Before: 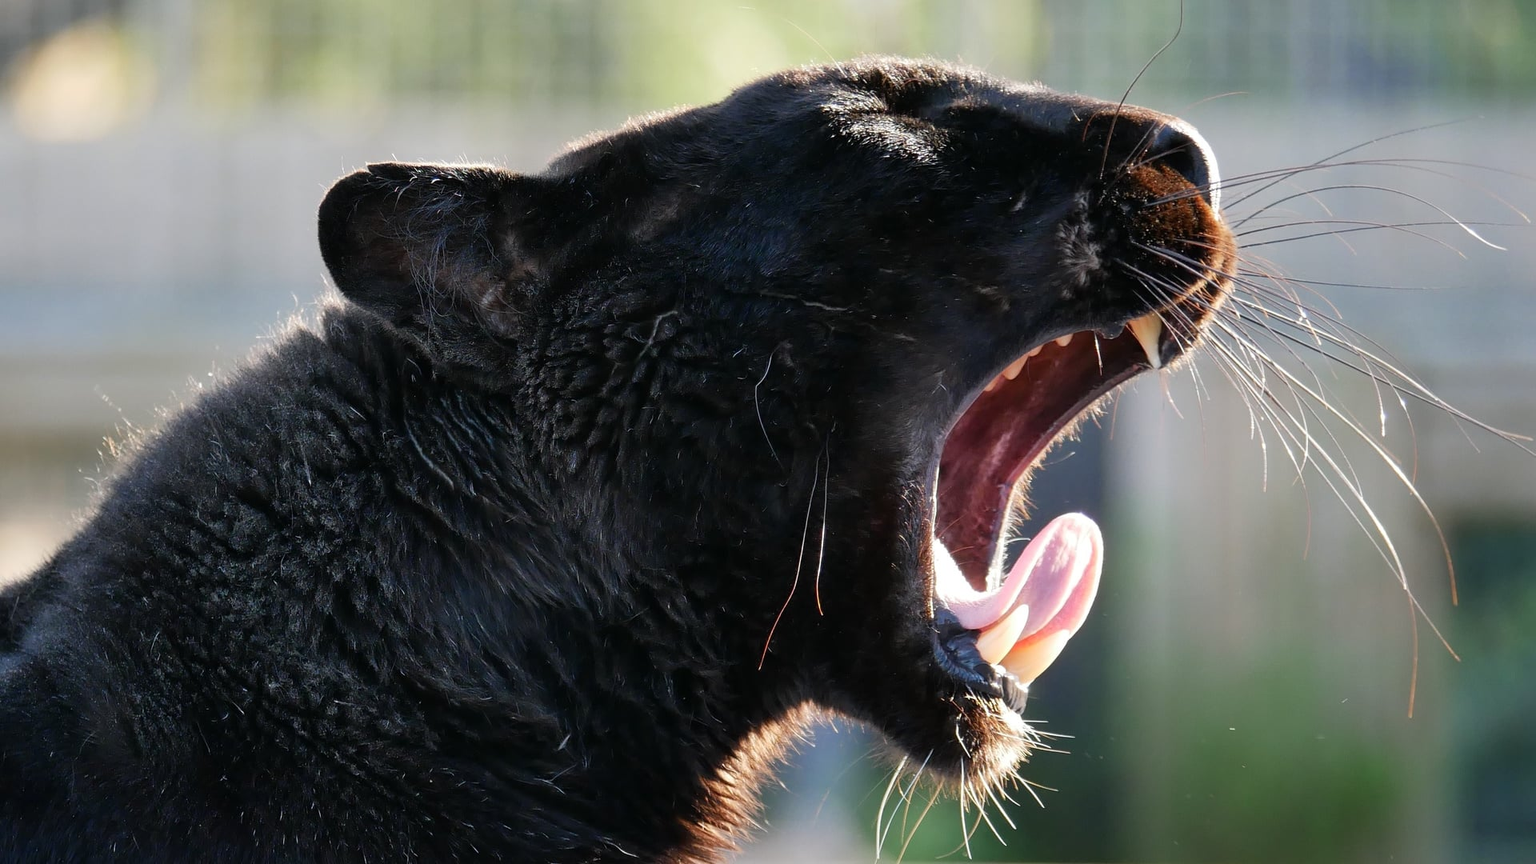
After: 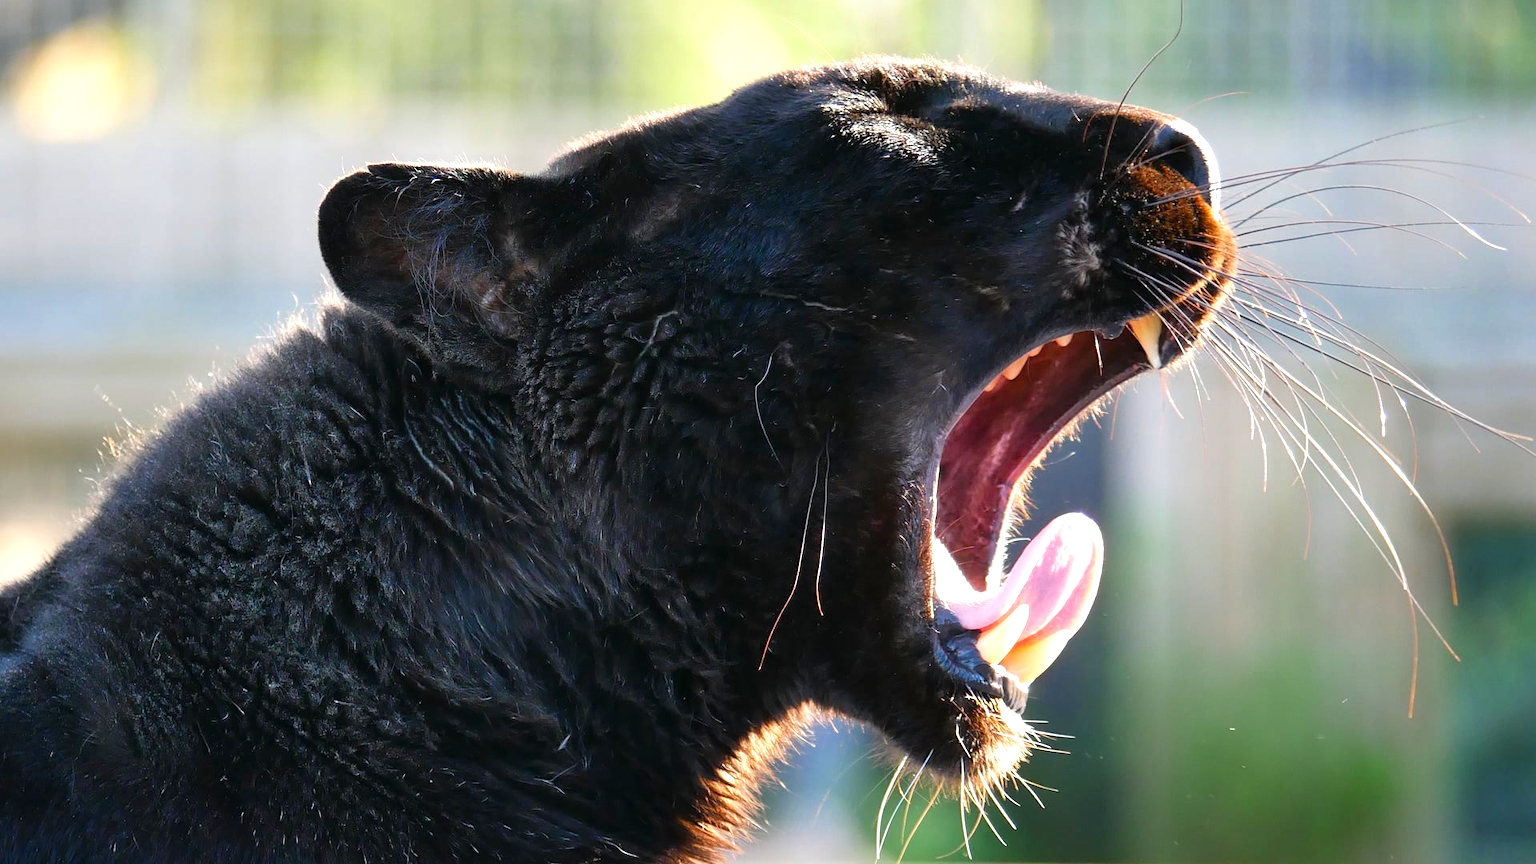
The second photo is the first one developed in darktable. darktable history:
color balance rgb: perceptual saturation grading › global saturation 20%, global vibrance 20%
exposure: black level correction 0, exposure 0.6 EV, compensate highlight preservation false
